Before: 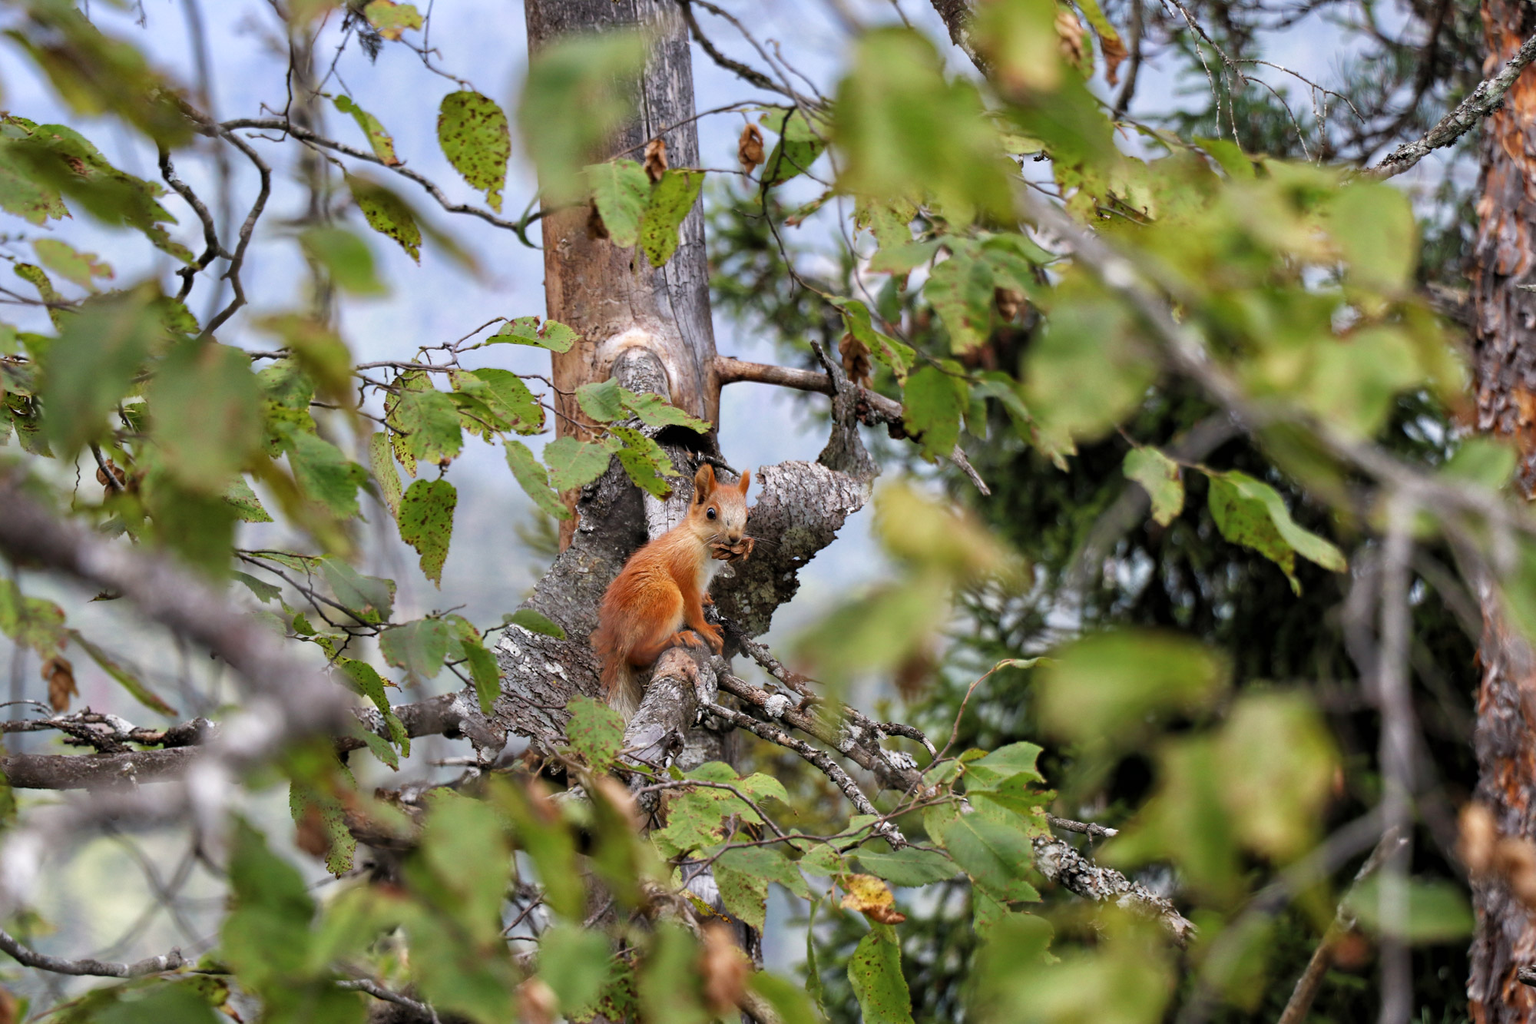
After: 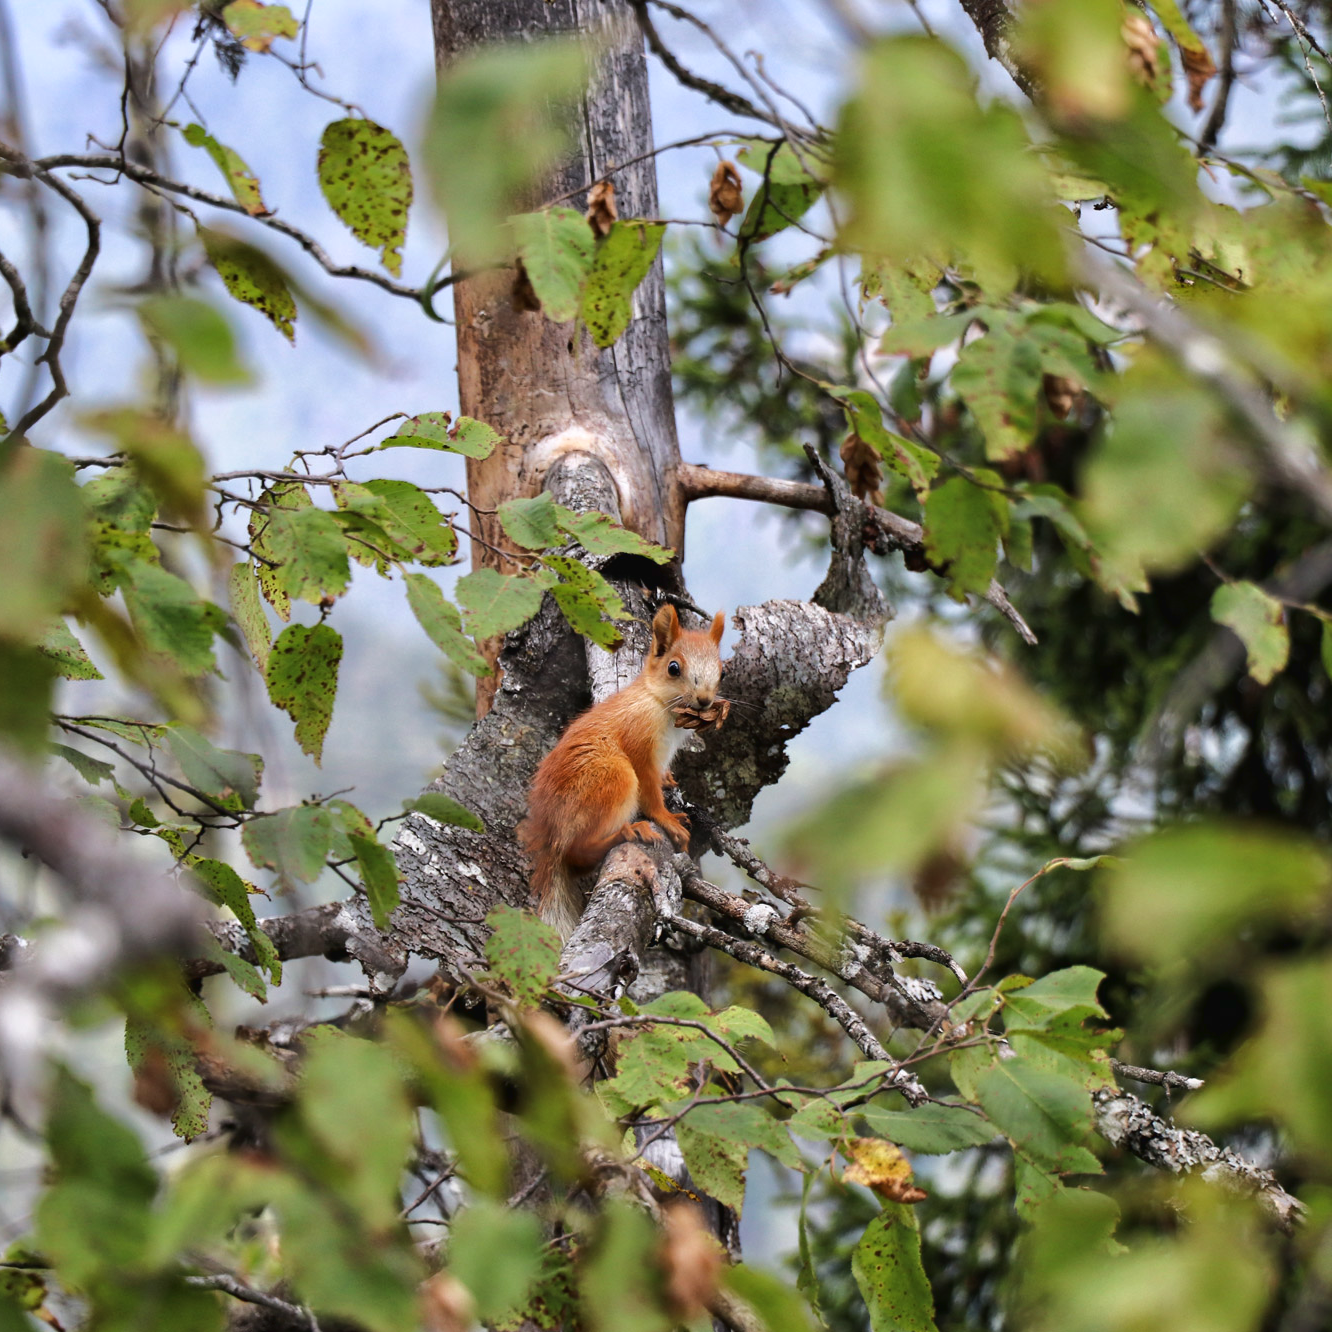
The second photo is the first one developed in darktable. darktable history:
tone curve: curves: ch0 [(0, 0.021) (0.059, 0.053) (0.212, 0.18) (0.337, 0.304) (0.495, 0.505) (0.725, 0.731) (0.89, 0.919) (1, 1)]; ch1 [(0, 0) (0.094, 0.081) (0.311, 0.282) (0.421, 0.417) (0.479, 0.475) (0.54, 0.55) (0.615, 0.65) (0.683, 0.688) (1, 1)]; ch2 [(0, 0) (0.257, 0.217) (0.44, 0.431) (0.498, 0.507) (0.603, 0.598) (1, 1)], color space Lab, linked channels, preserve colors none
crop and rotate: left 12.642%, right 20.733%
